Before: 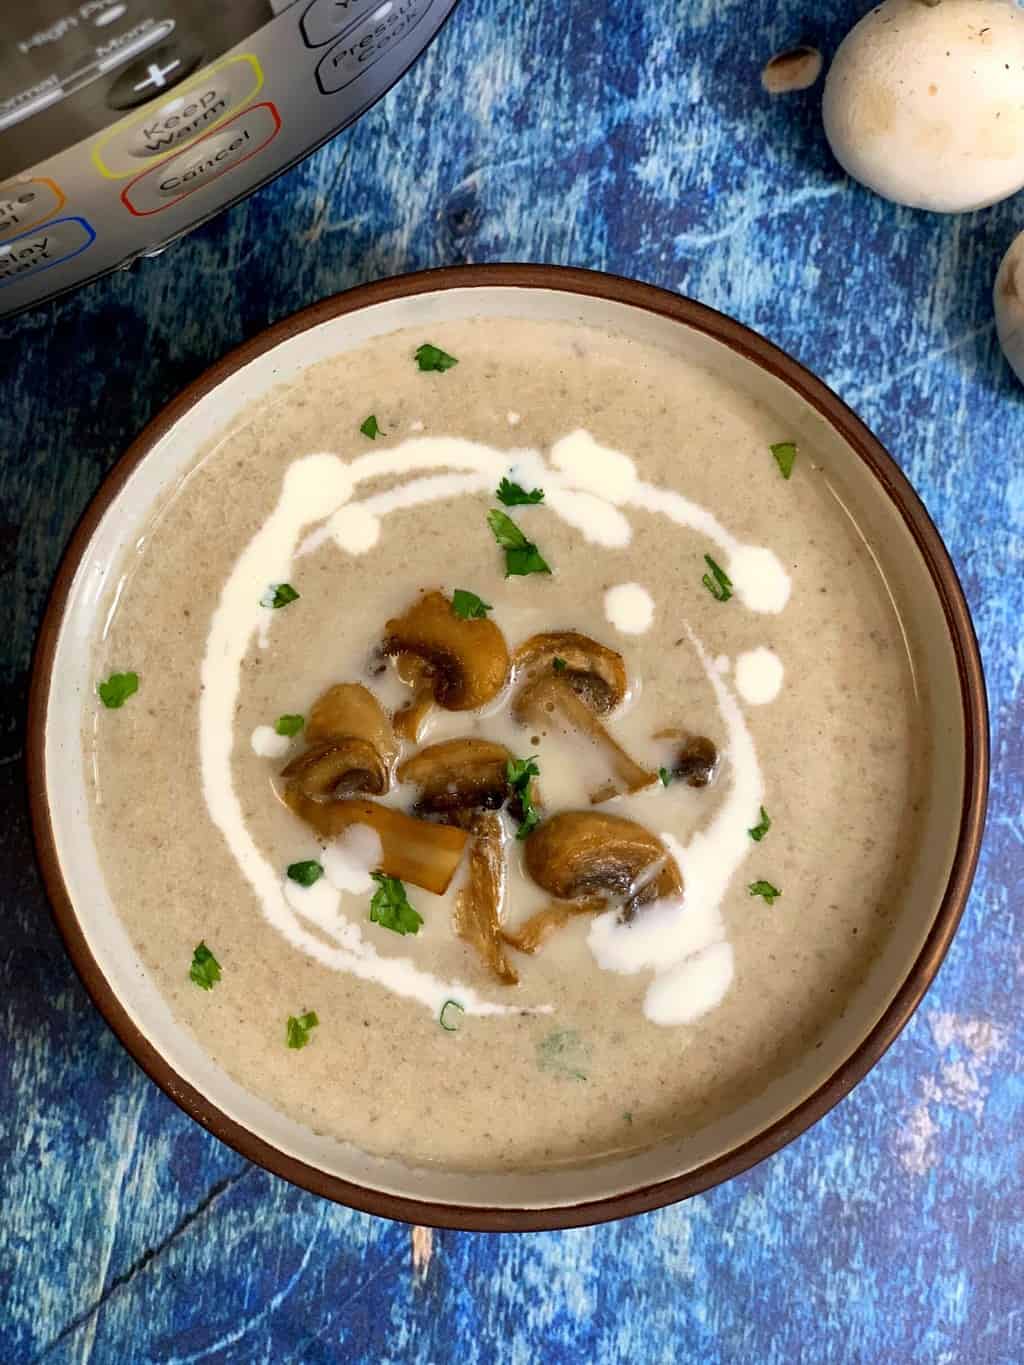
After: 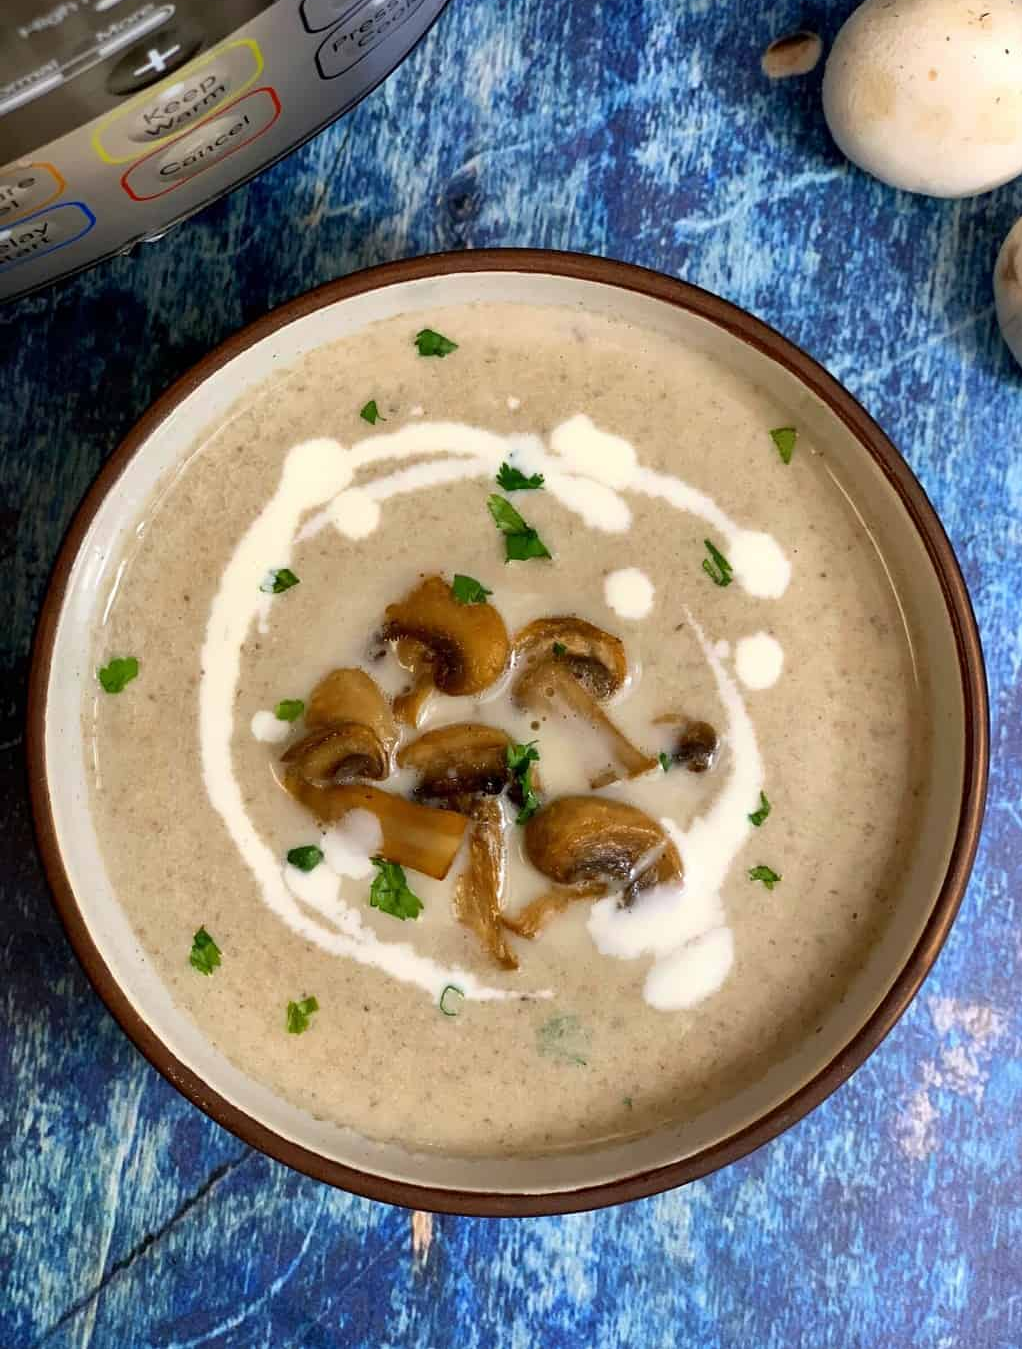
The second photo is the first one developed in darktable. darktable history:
crop: top 1.105%, right 0.107%
